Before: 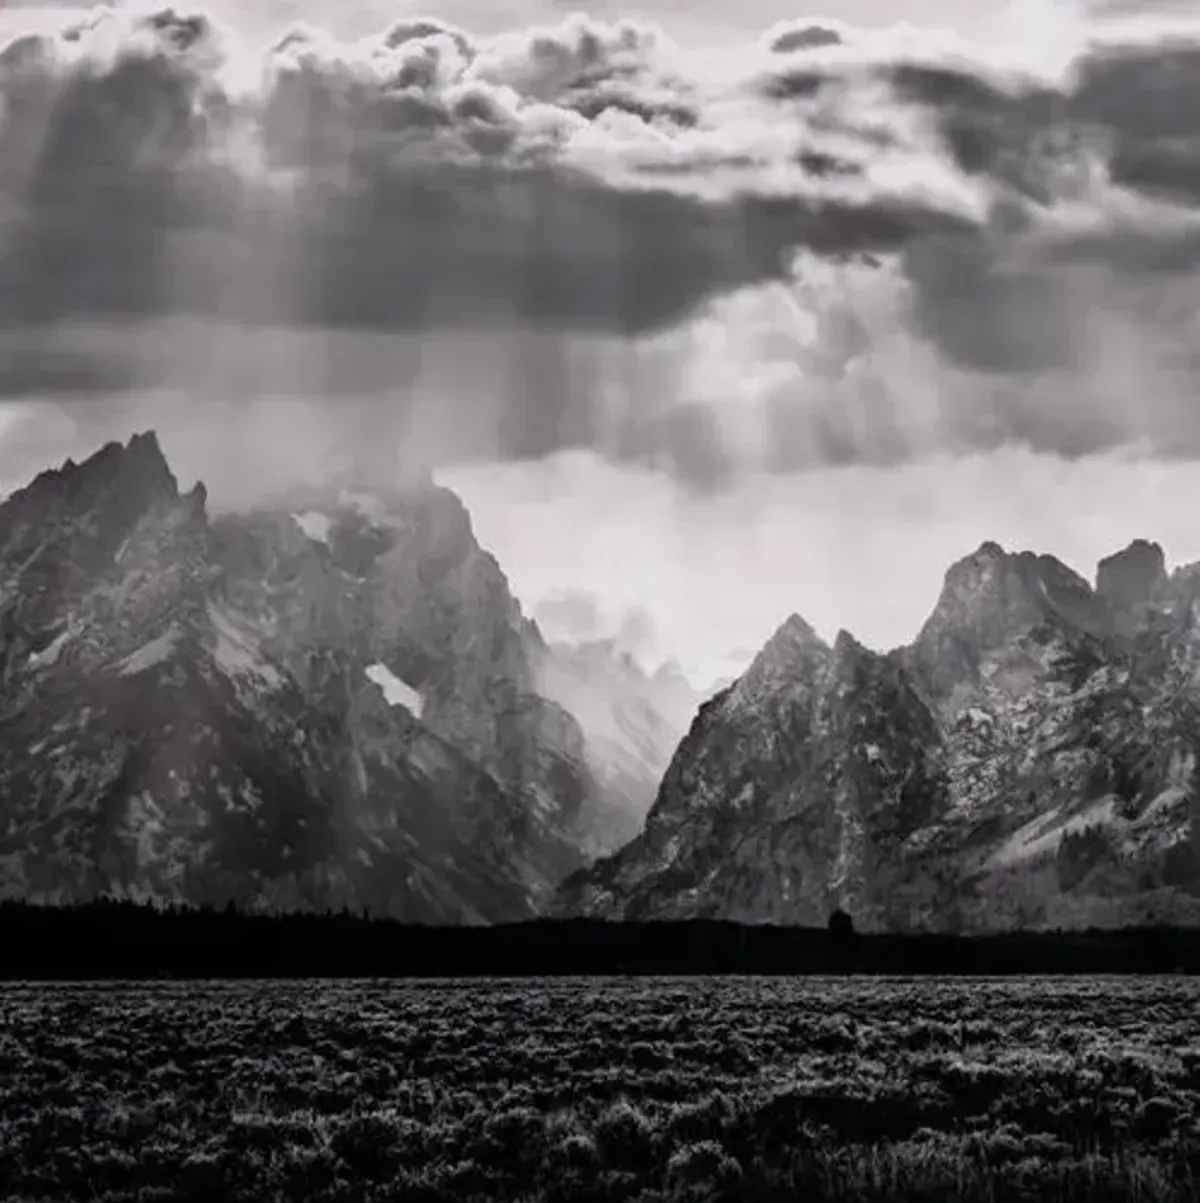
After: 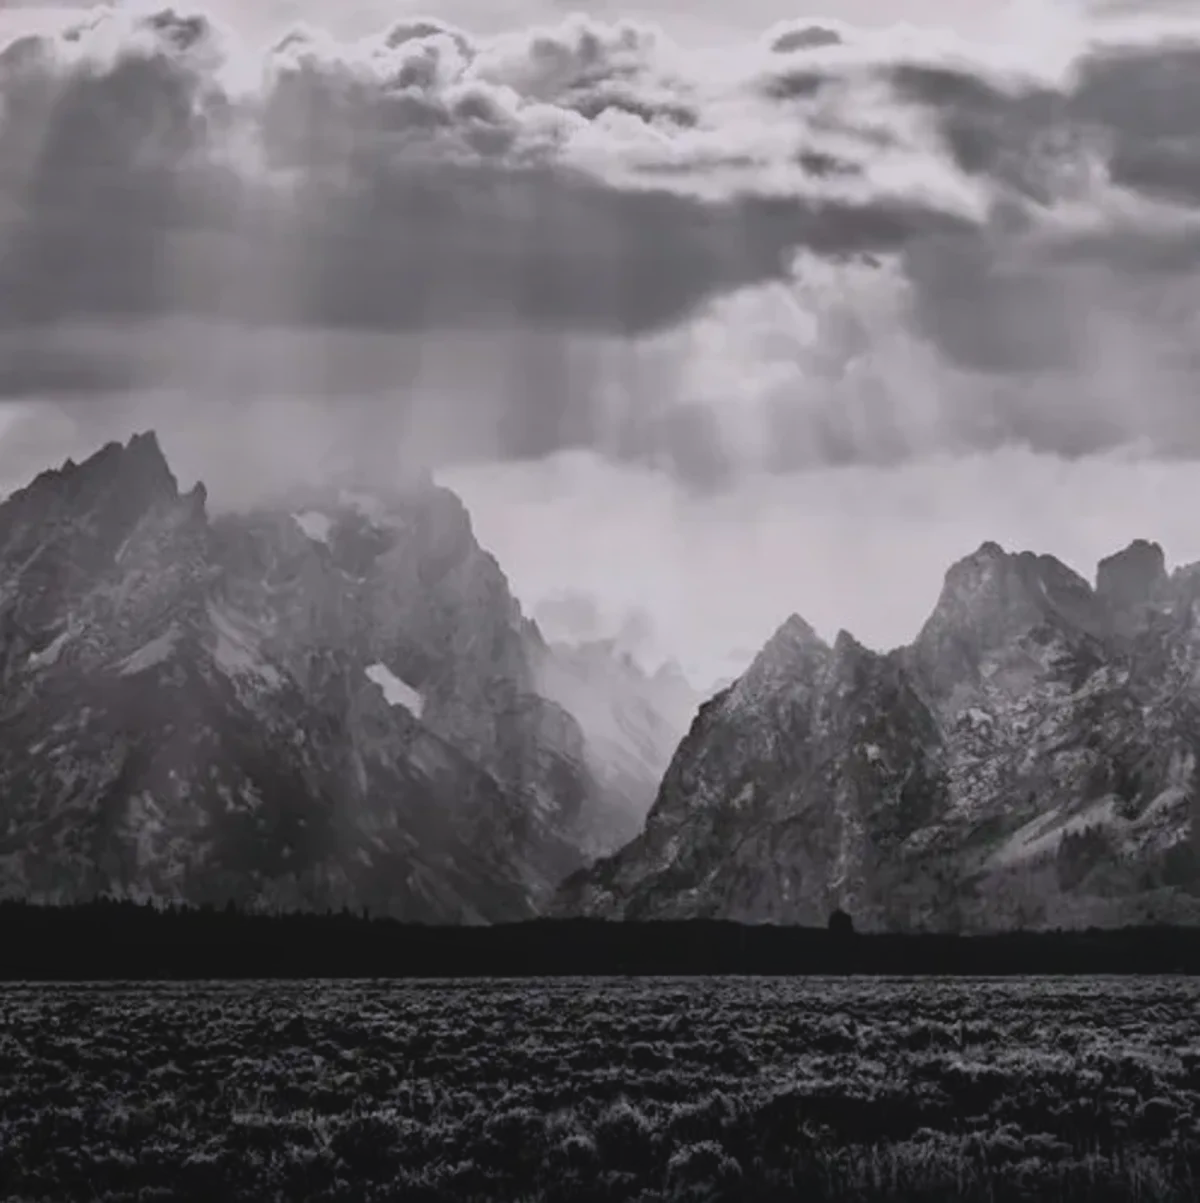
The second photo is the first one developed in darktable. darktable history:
white balance: red 1.004, blue 1.024
local contrast: detail 70%
